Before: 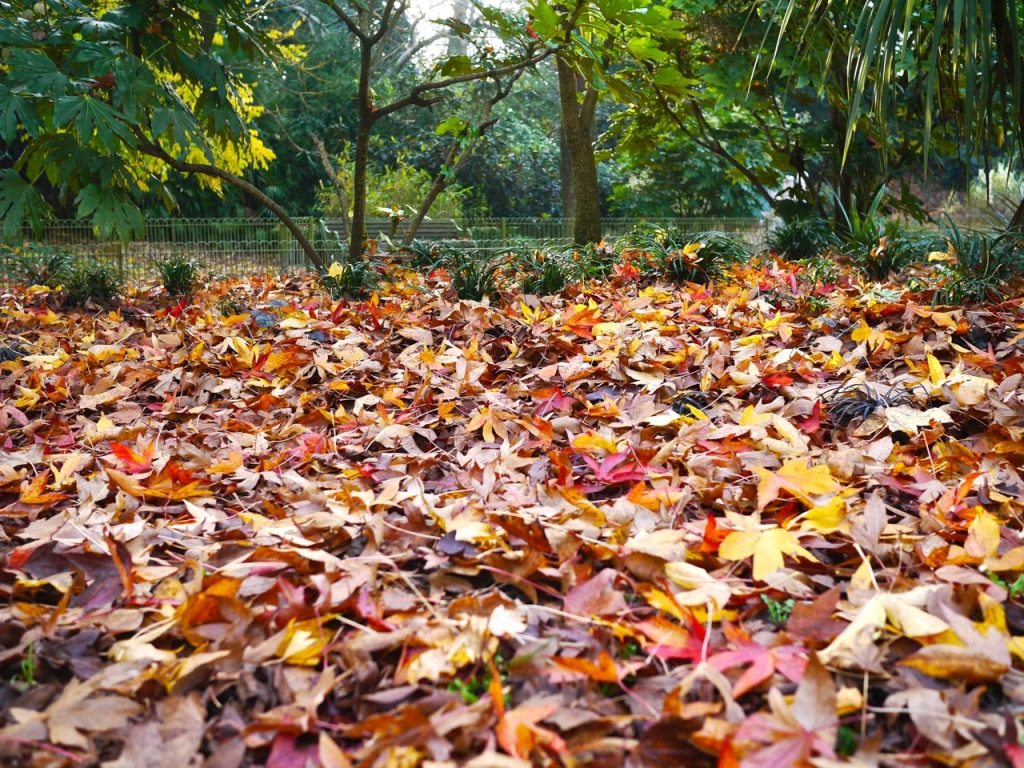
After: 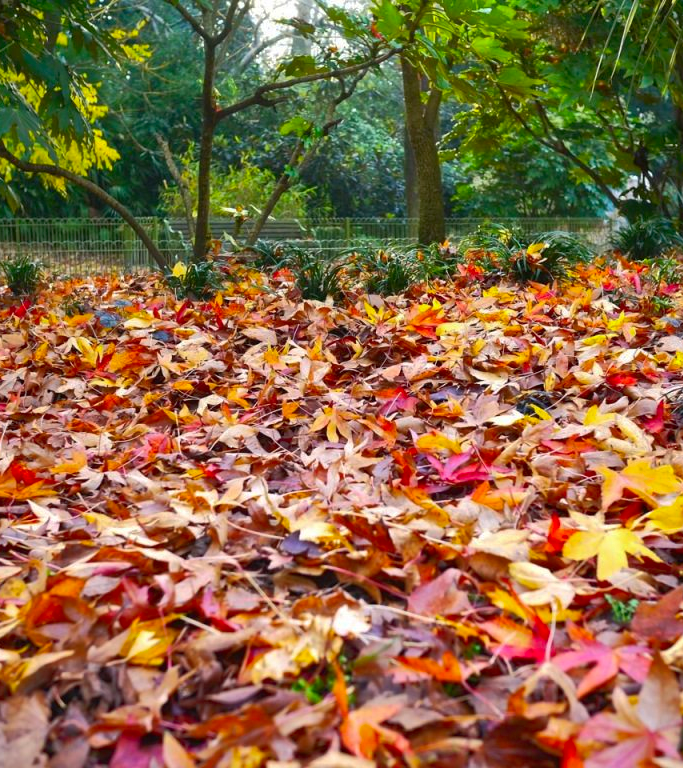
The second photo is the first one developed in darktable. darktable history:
crop and rotate: left 15.307%, right 17.977%
shadows and highlights: on, module defaults
levels: levels [0, 0.51, 1]
contrast brightness saturation: contrast 0.091, saturation 0.272
